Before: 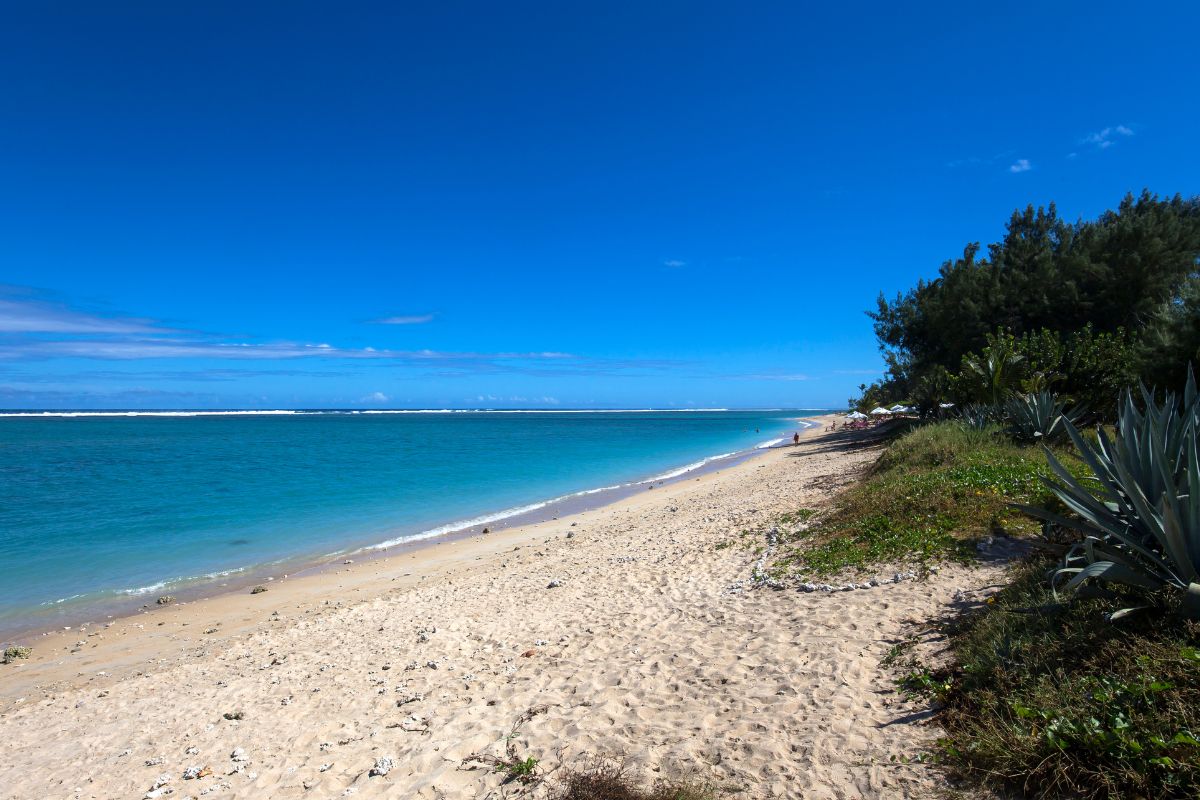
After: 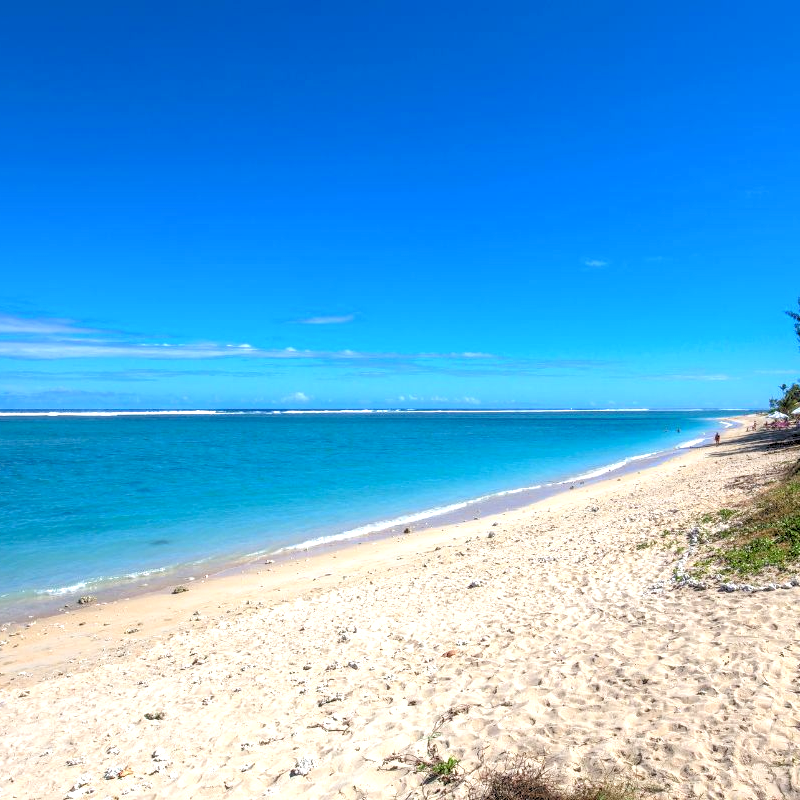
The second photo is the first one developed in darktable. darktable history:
rgb levels: preserve colors sum RGB, levels [[0.038, 0.433, 0.934], [0, 0.5, 1], [0, 0.5, 1]]
local contrast: on, module defaults
exposure: exposure 0.781 EV, compensate highlight preservation false
crop and rotate: left 6.617%, right 26.717%
